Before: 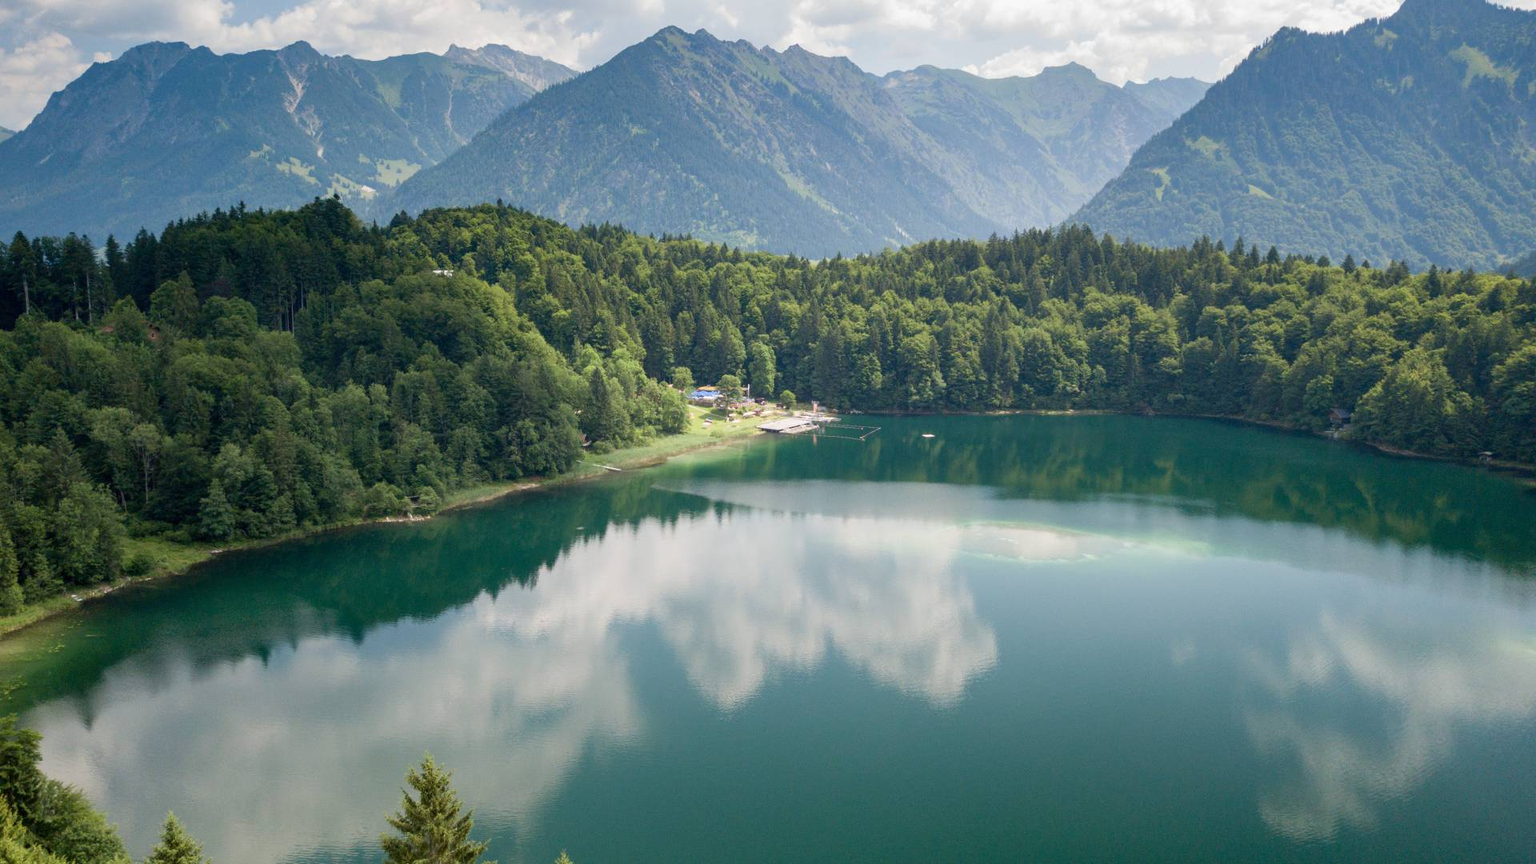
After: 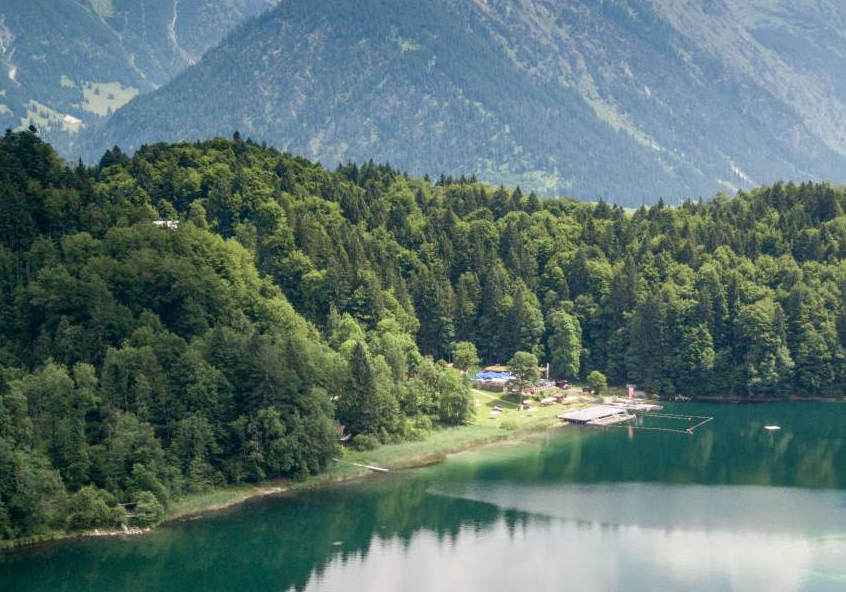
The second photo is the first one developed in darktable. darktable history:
local contrast: on, module defaults
crop: left 20.248%, top 10.86%, right 35.675%, bottom 34.321%
